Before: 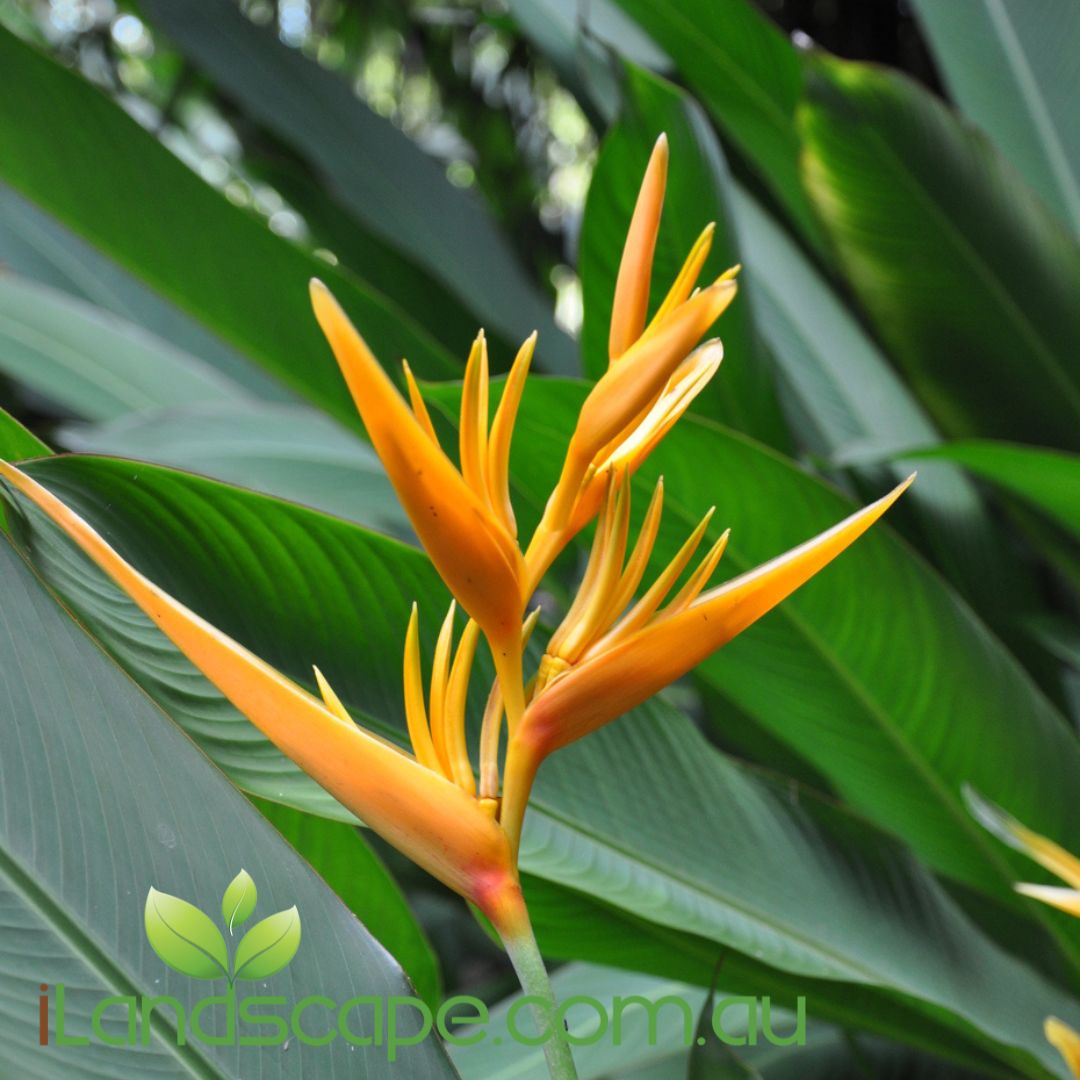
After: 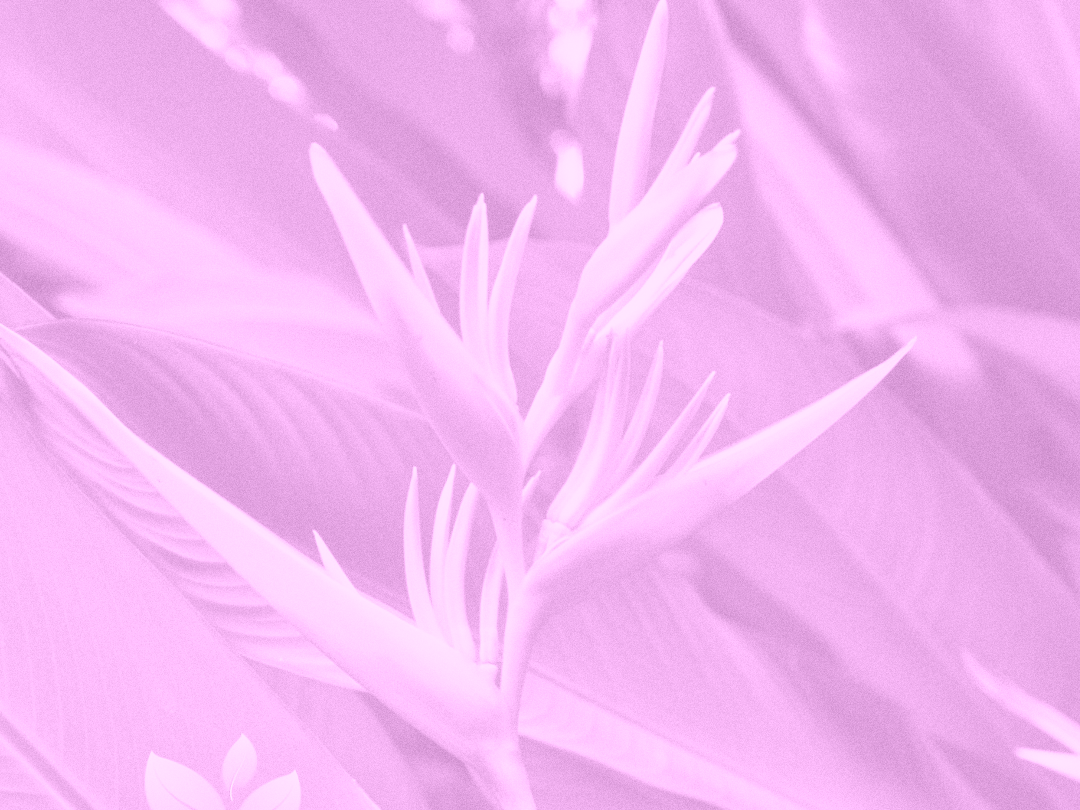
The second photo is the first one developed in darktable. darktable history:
colorize: hue 331.2°, saturation 75%, source mix 30.28%, lightness 70.52%, version 1
crop and rotate: top 12.5%, bottom 12.5%
color correction: highlights a* -4.98, highlights b* -3.76, shadows a* 3.83, shadows b* 4.08
base curve: curves: ch0 [(0, 0) (0.257, 0.25) (0.482, 0.586) (0.757, 0.871) (1, 1)]
grain: coarseness 0.09 ISO
